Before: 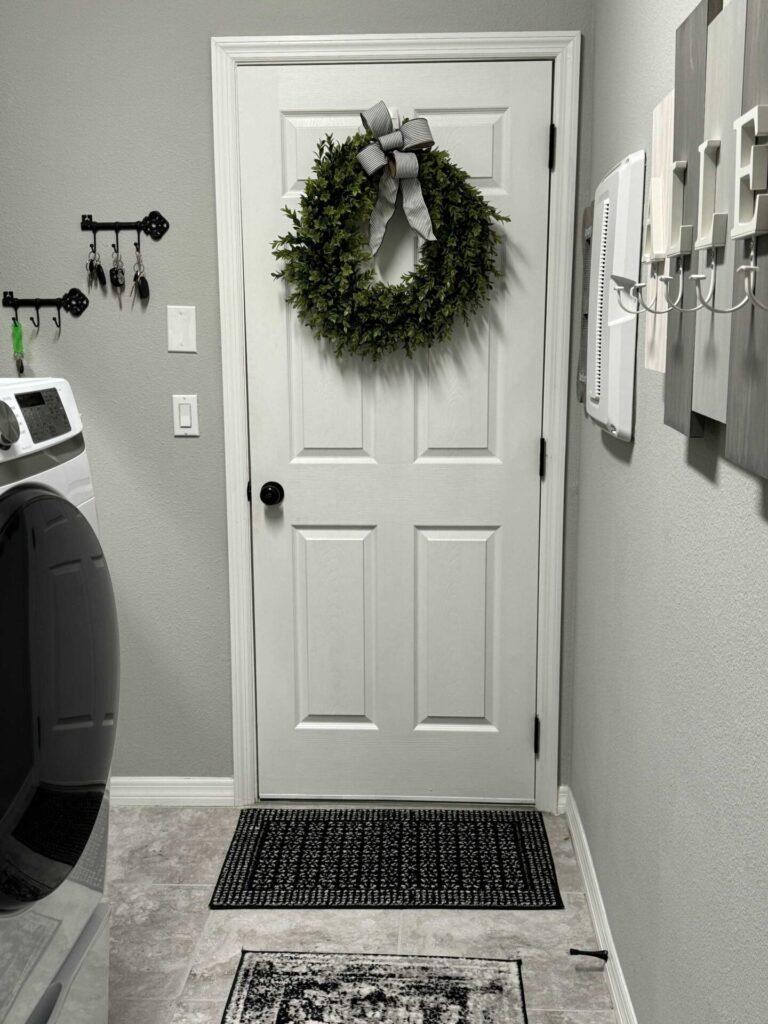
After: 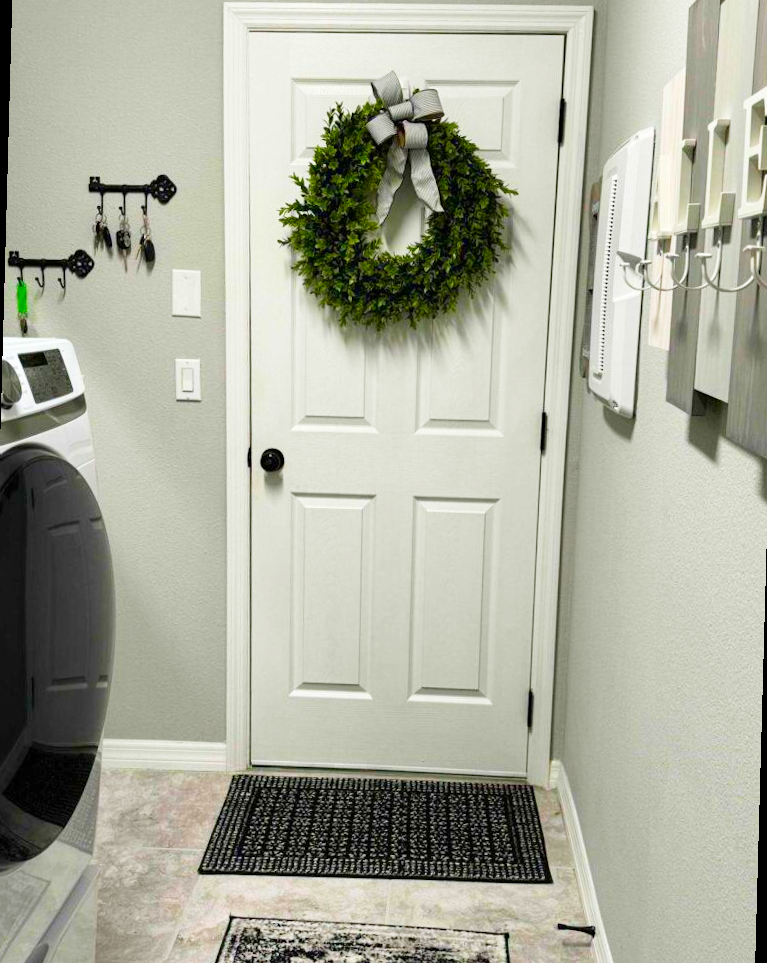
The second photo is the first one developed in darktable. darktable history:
rotate and perspective: rotation 1.57°, crop left 0.018, crop right 0.982, crop top 0.039, crop bottom 0.961
base curve: curves: ch0 [(0, 0) (0.204, 0.334) (0.55, 0.733) (1, 1)], preserve colors none
color correction: saturation 2.15
